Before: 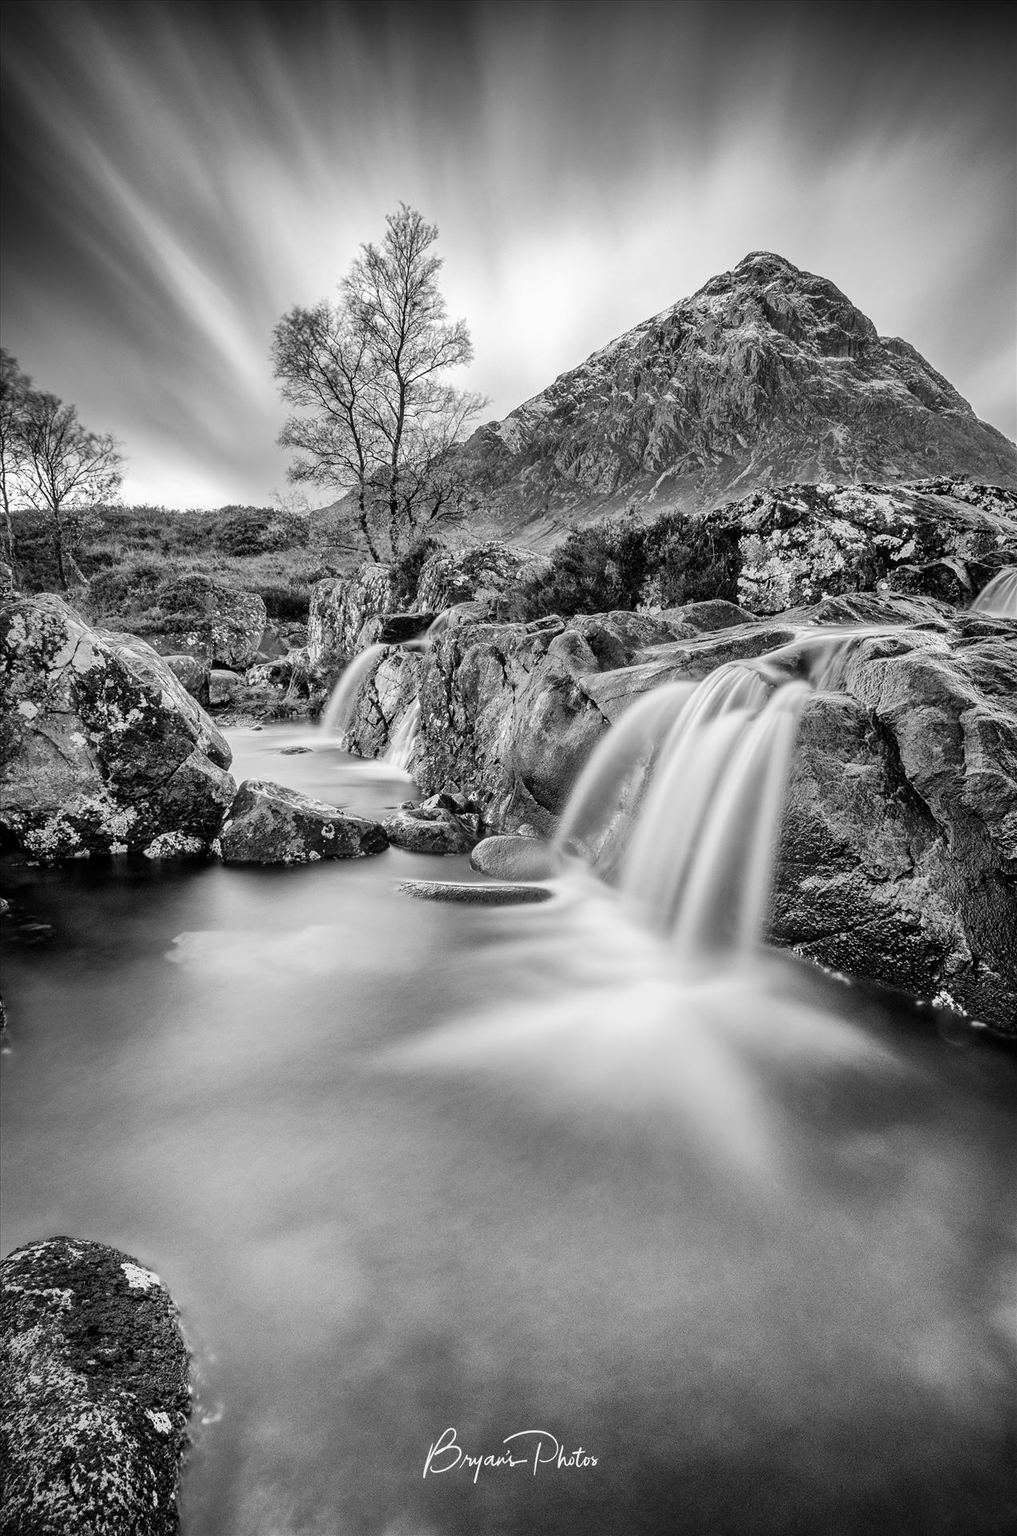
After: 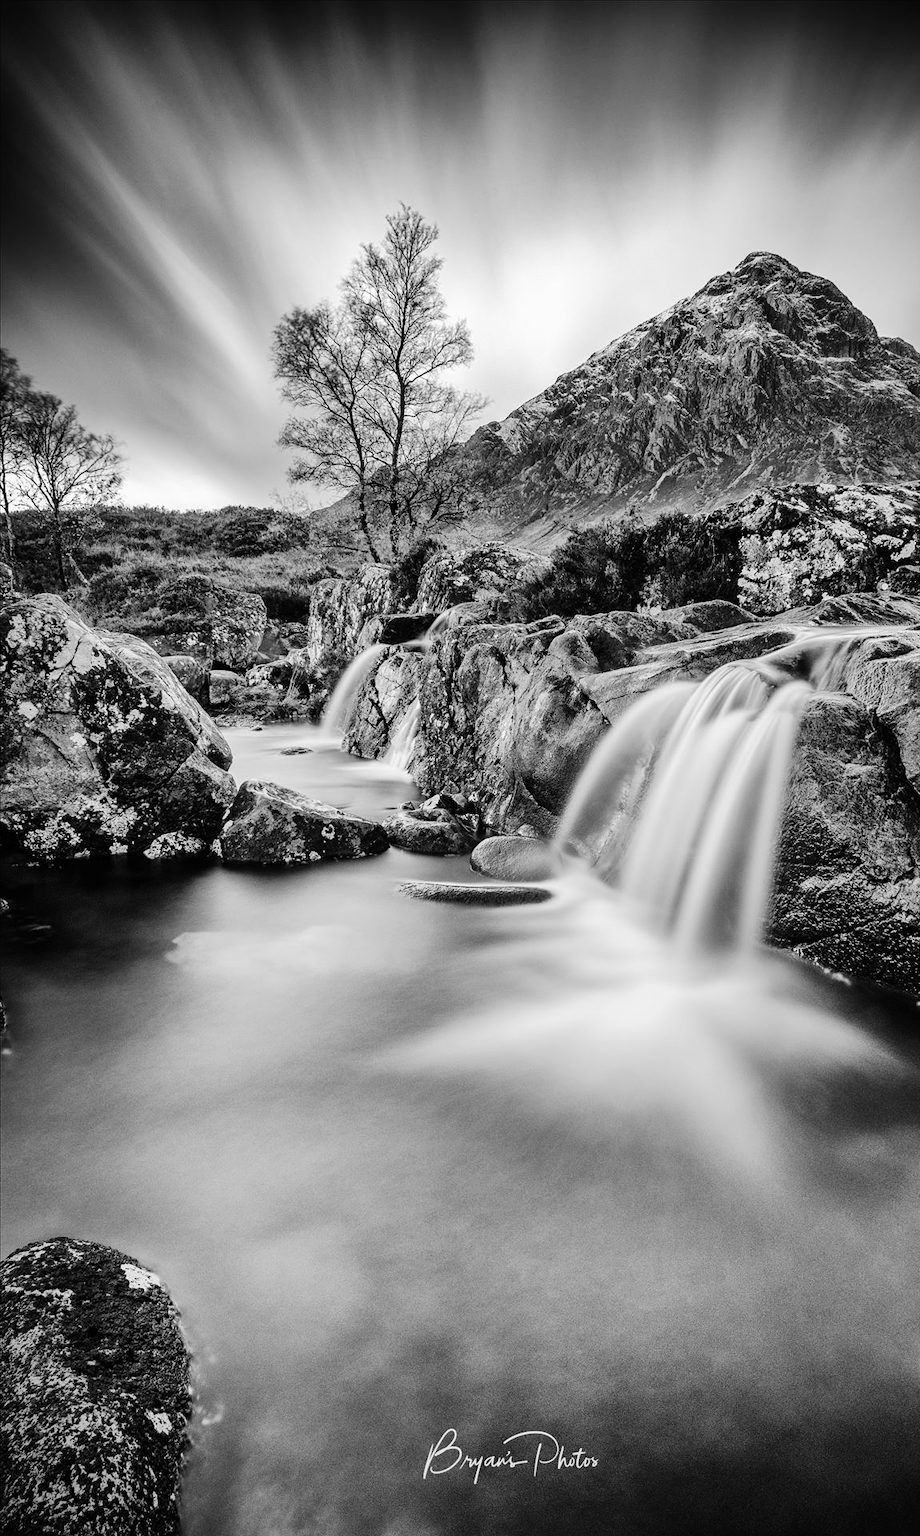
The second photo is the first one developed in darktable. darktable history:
crop: right 9.506%, bottom 0.028%
vignetting: unbound false
tone curve: curves: ch0 [(0, 0) (0.003, 0.007) (0.011, 0.009) (0.025, 0.014) (0.044, 0.022) (0.069, 0.029) (0.1, 0.037) (0.136, 0.052) (0.177, 0.083) (0.224, 0.121) (0.277, 0.177) (0.335, 0.258) (0.399, 0.351) (0.468, 0.454) (0.543, 0.557) (0.623, 0.654) (0.709, 0.744) (0.801, 0.825) (0.898, 0.909) (1, 1)], color space Lab, independent channels, preserve colors none
